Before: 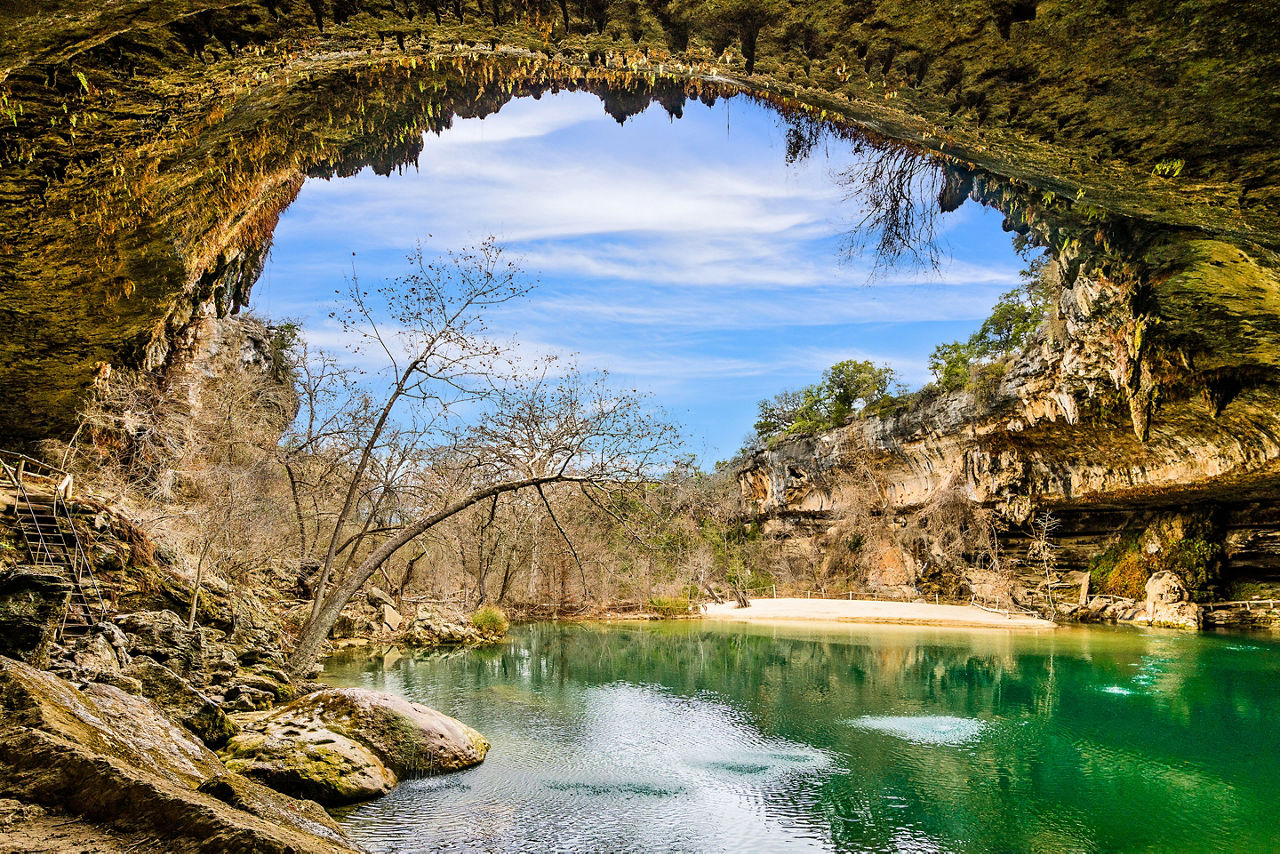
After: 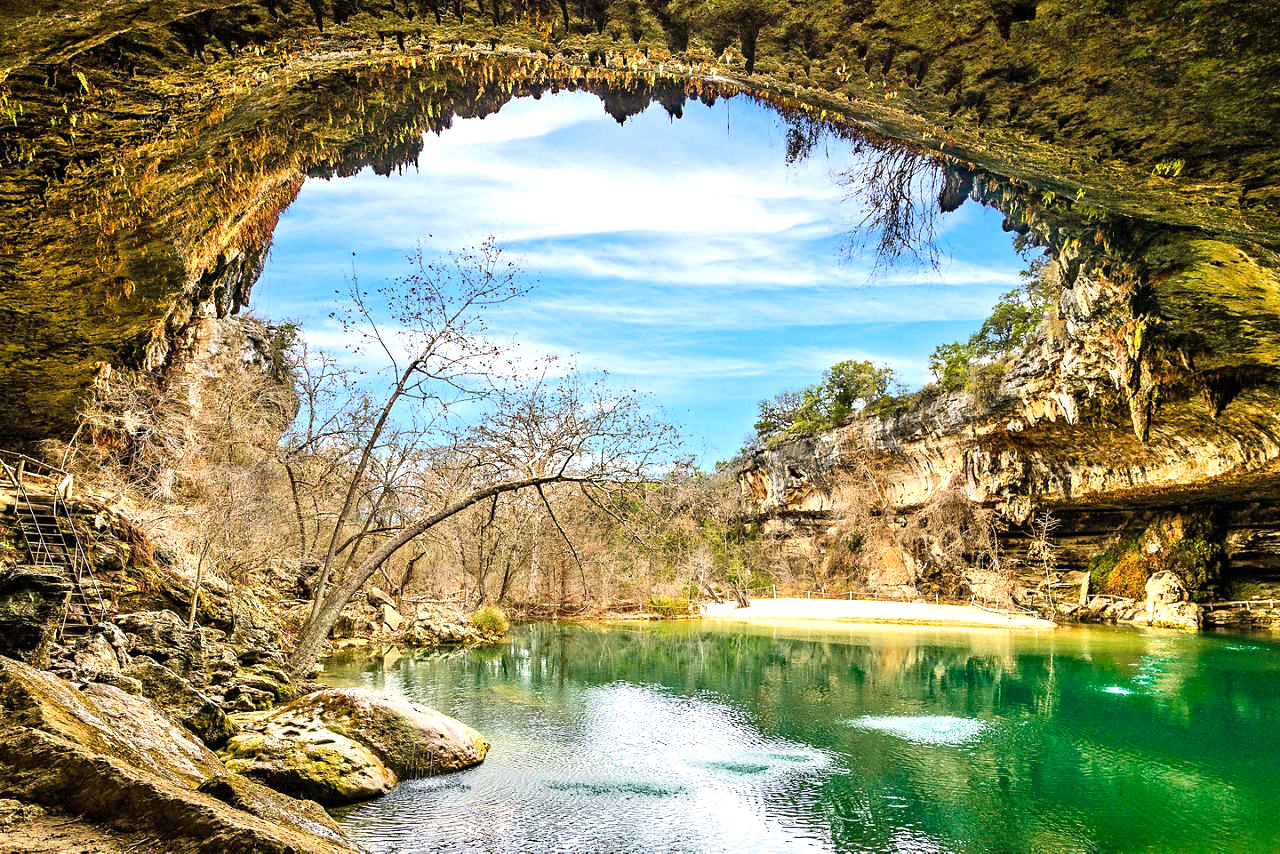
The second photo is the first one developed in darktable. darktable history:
haze removal: adaptive false
exposure: exposure 0.611 EV, compensate highlight preservation false
